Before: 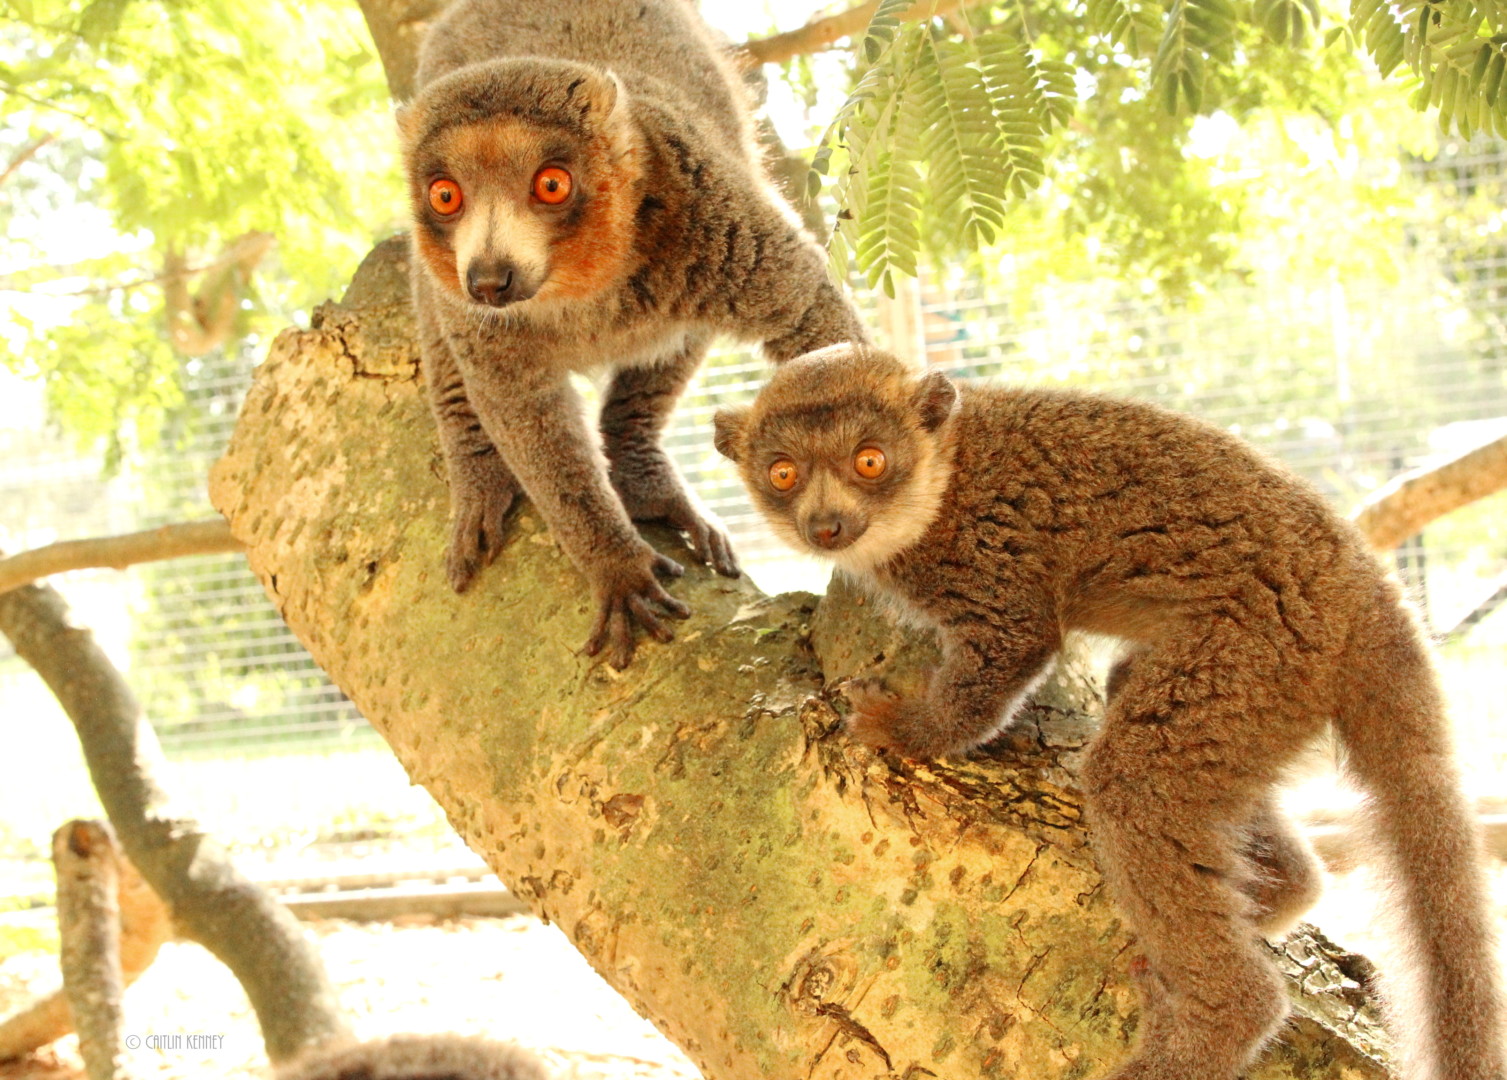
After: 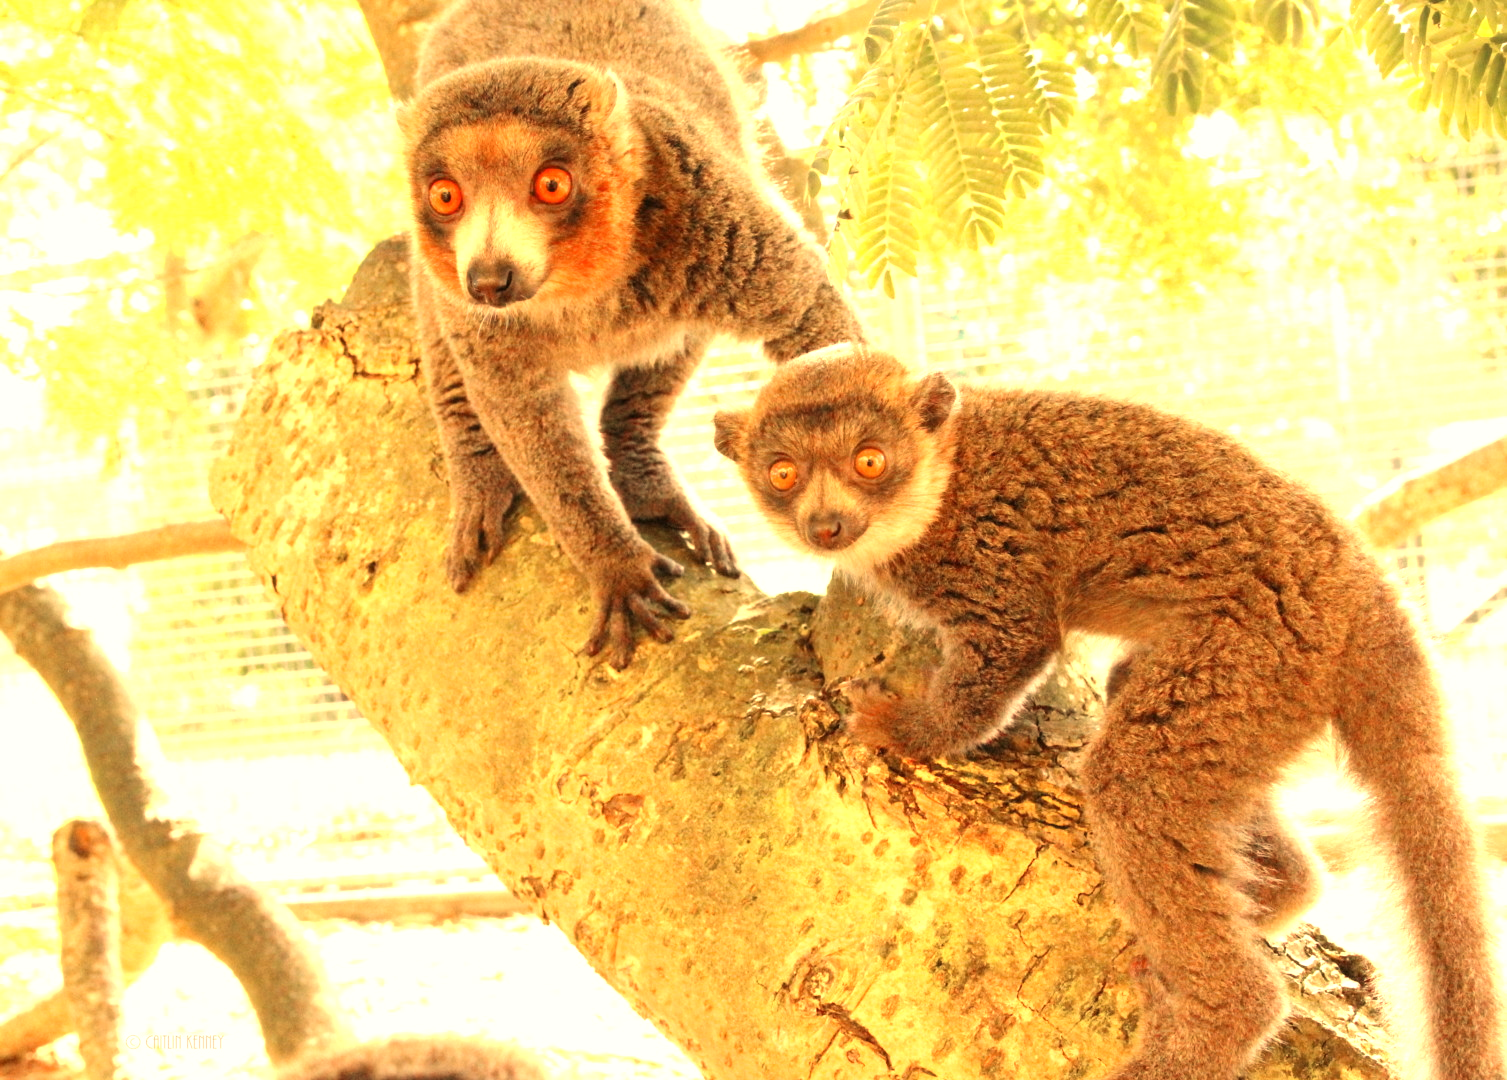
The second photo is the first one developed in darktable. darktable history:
exposure: exposure 0.6 EV, compensate highlight preservation false
white balance: red 1.138, green 0.996, blue 0.812
